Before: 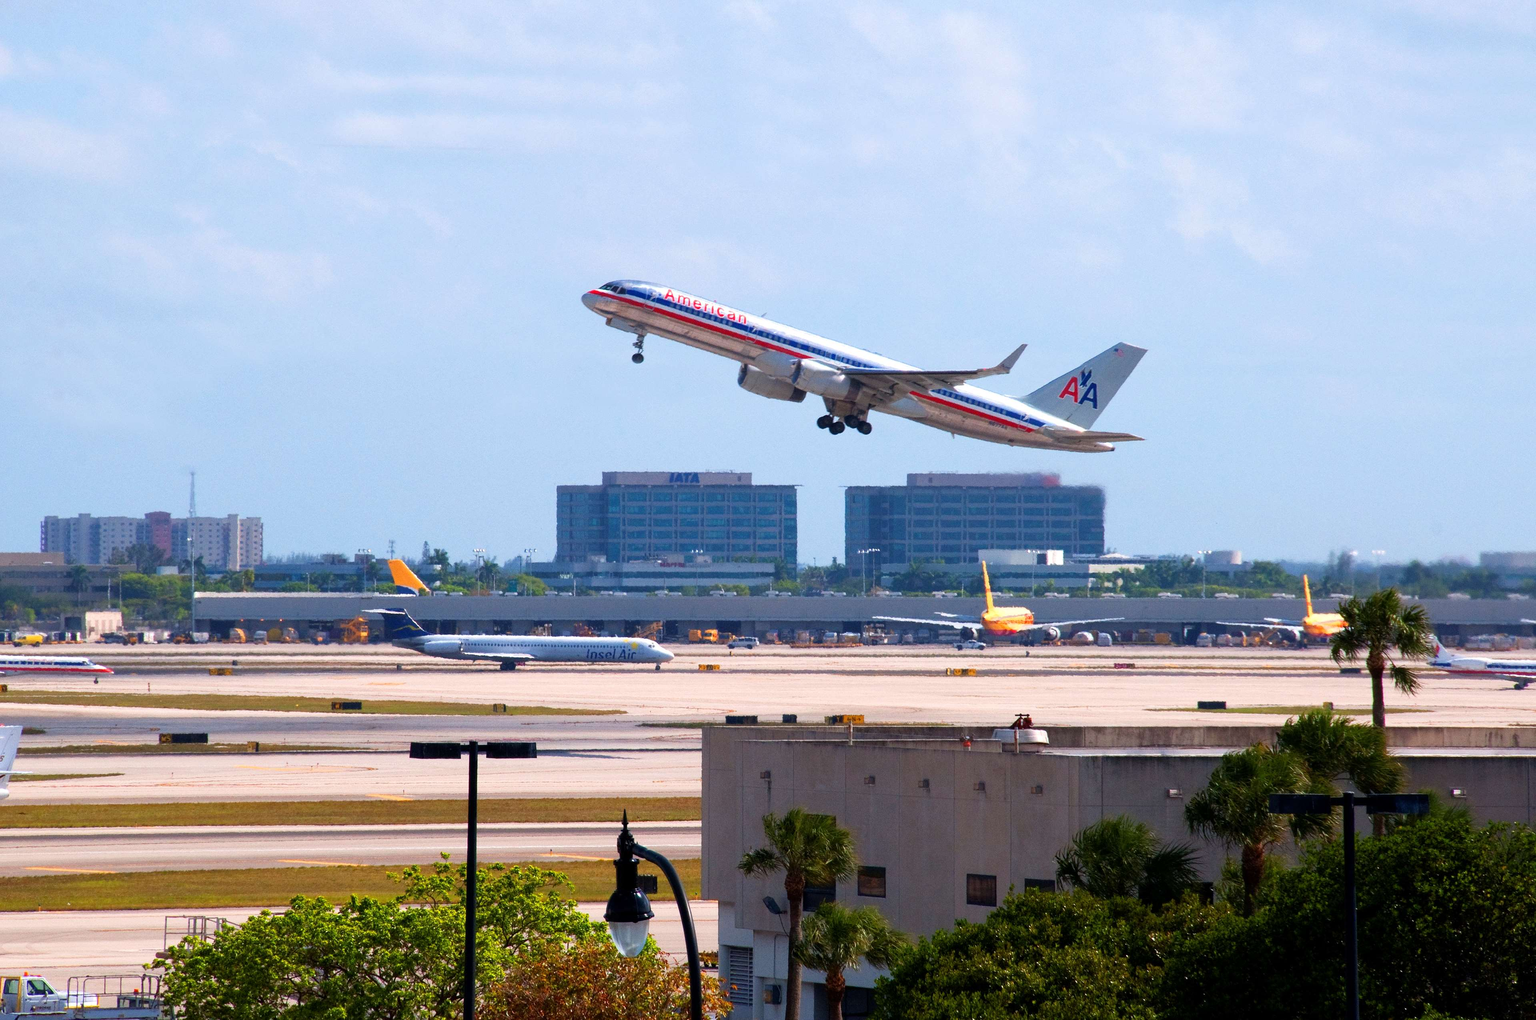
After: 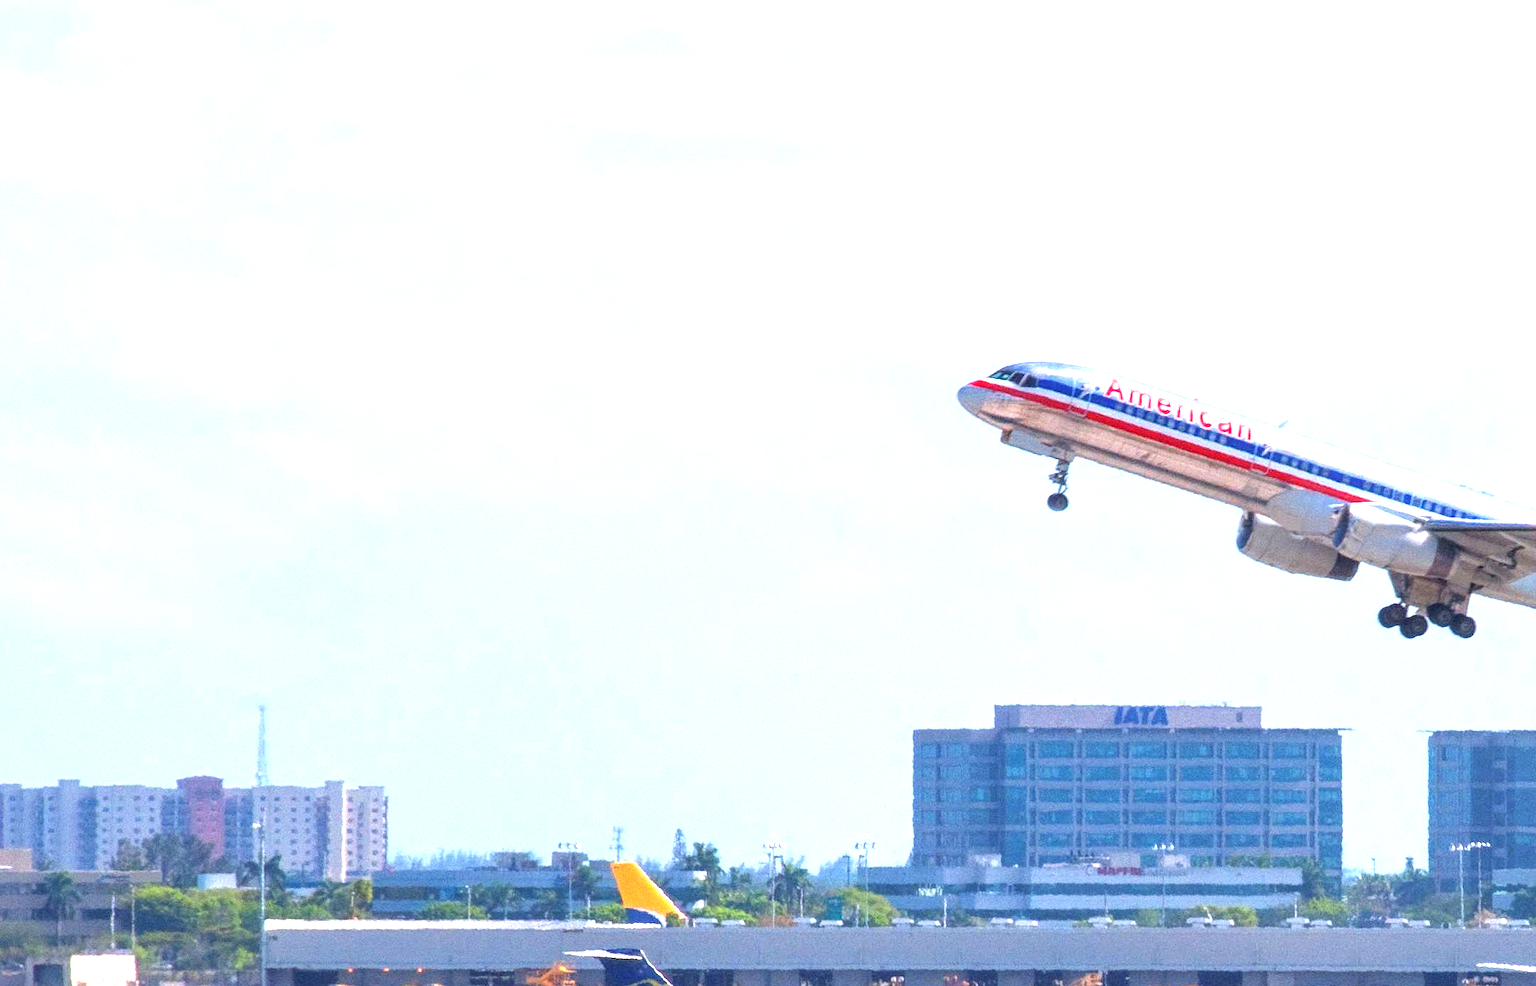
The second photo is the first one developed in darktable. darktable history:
crop and rotate: left 3.031%, top 7.659%, right 41.009%, bottom 38.245%
local contrast: on, module defaults
exposure: exposure 0.999 EV, compensate exposure bias true, compensate highlight preservation false
contrast brightness saturation: contrast 0.045, brightness 0.061, saturation 0.012
